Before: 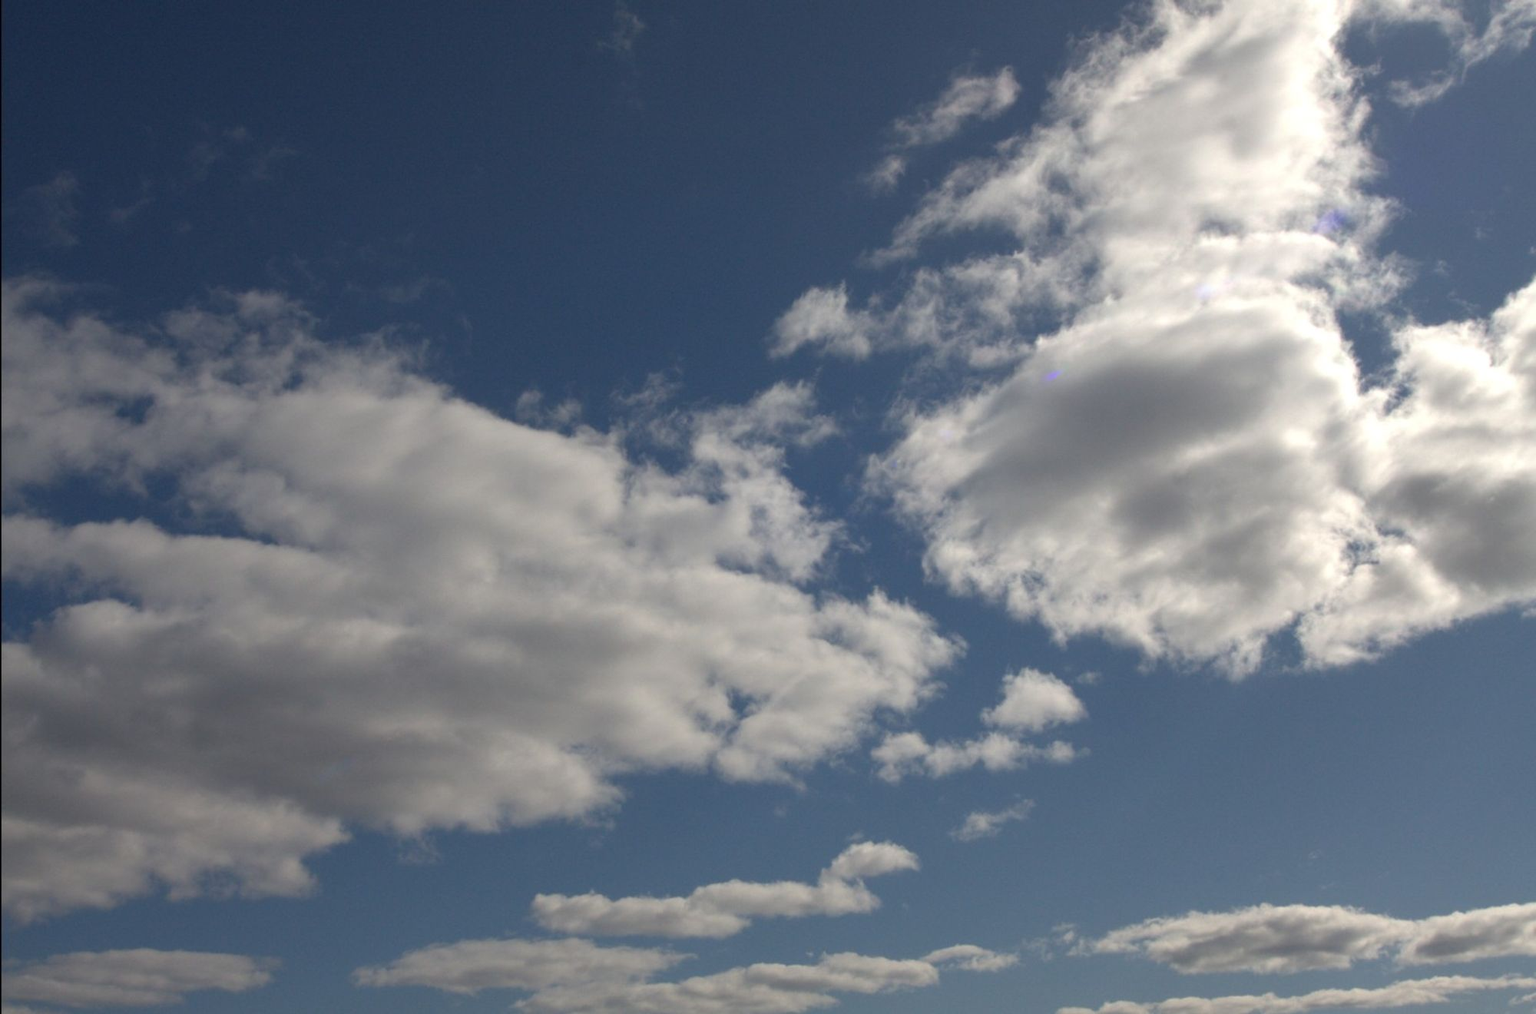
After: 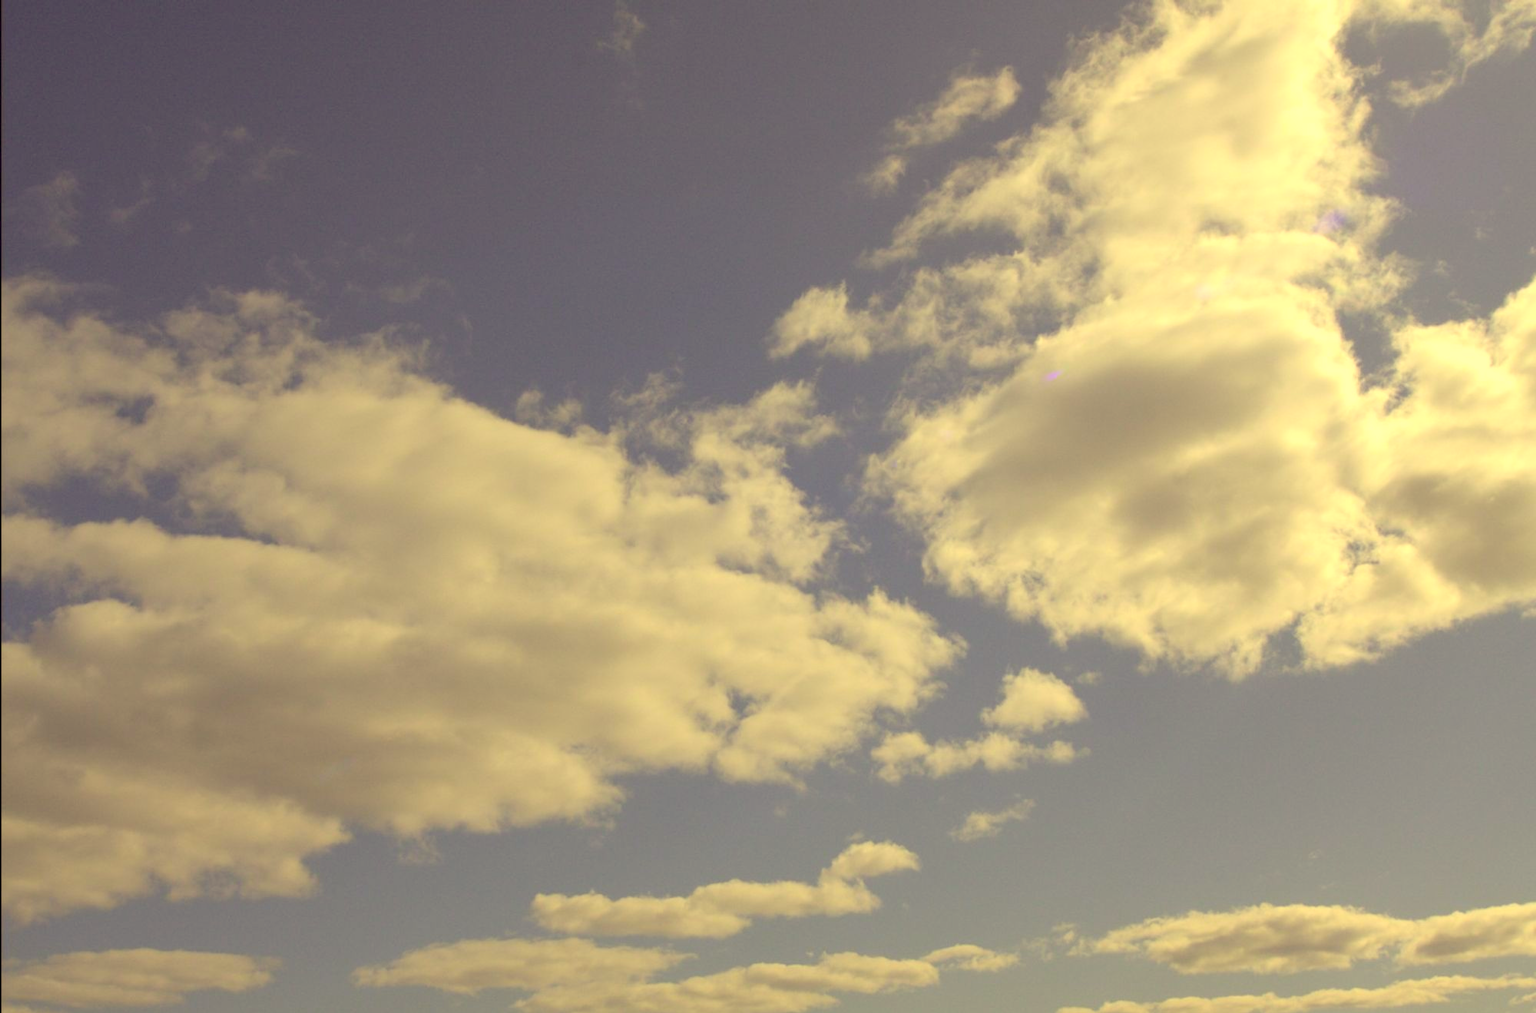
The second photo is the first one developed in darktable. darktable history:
color correction: highlights a* -0.482, highlights b* 40, shadows a* 9.8, shadows b* -0.161
contrast brightness saturation: contrast 0.1, brightness 0.3, saturation 0.14
